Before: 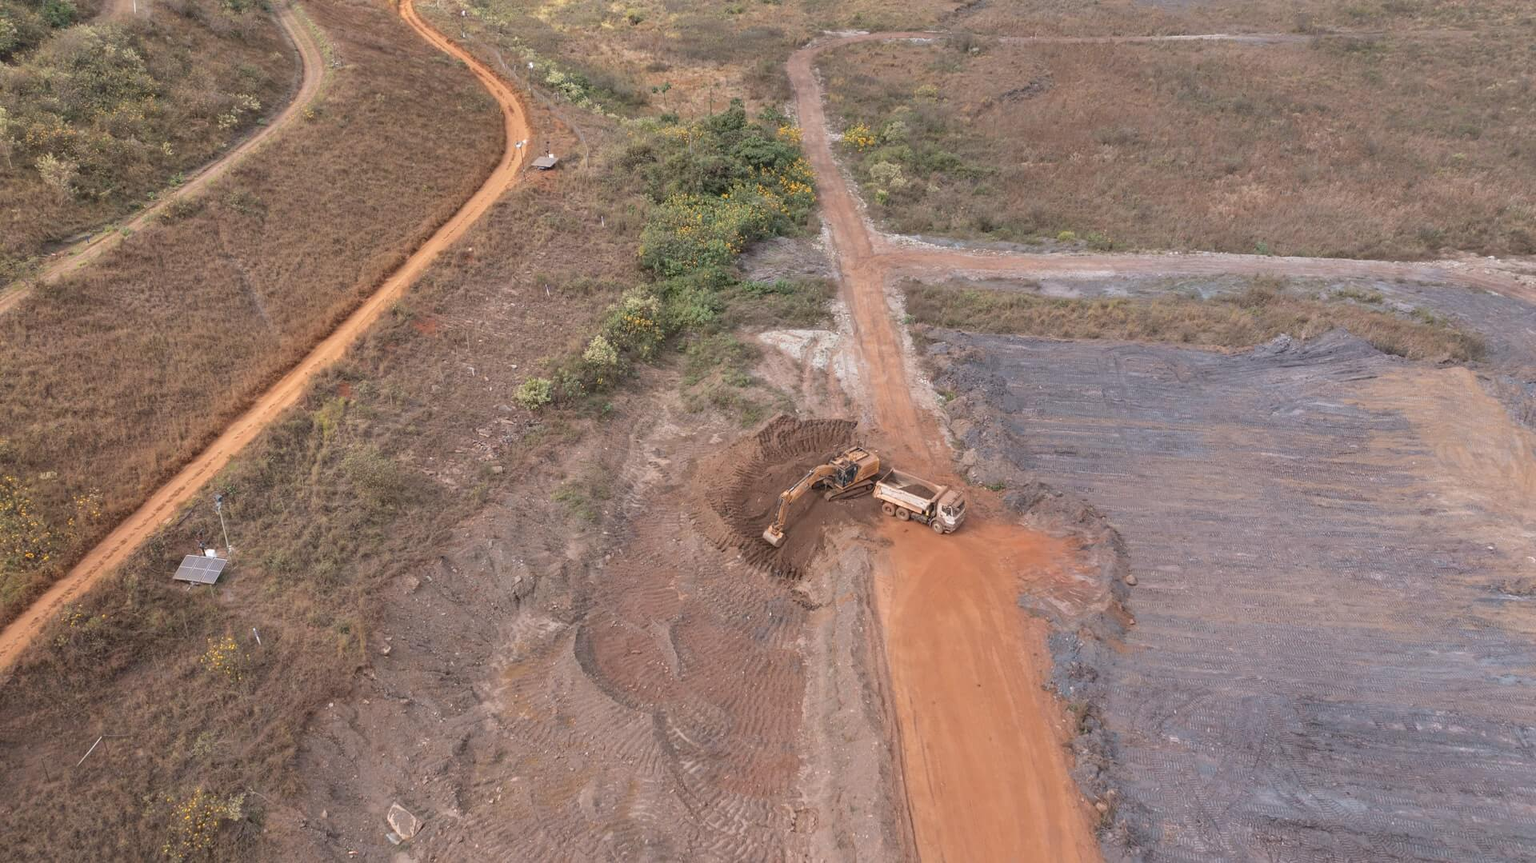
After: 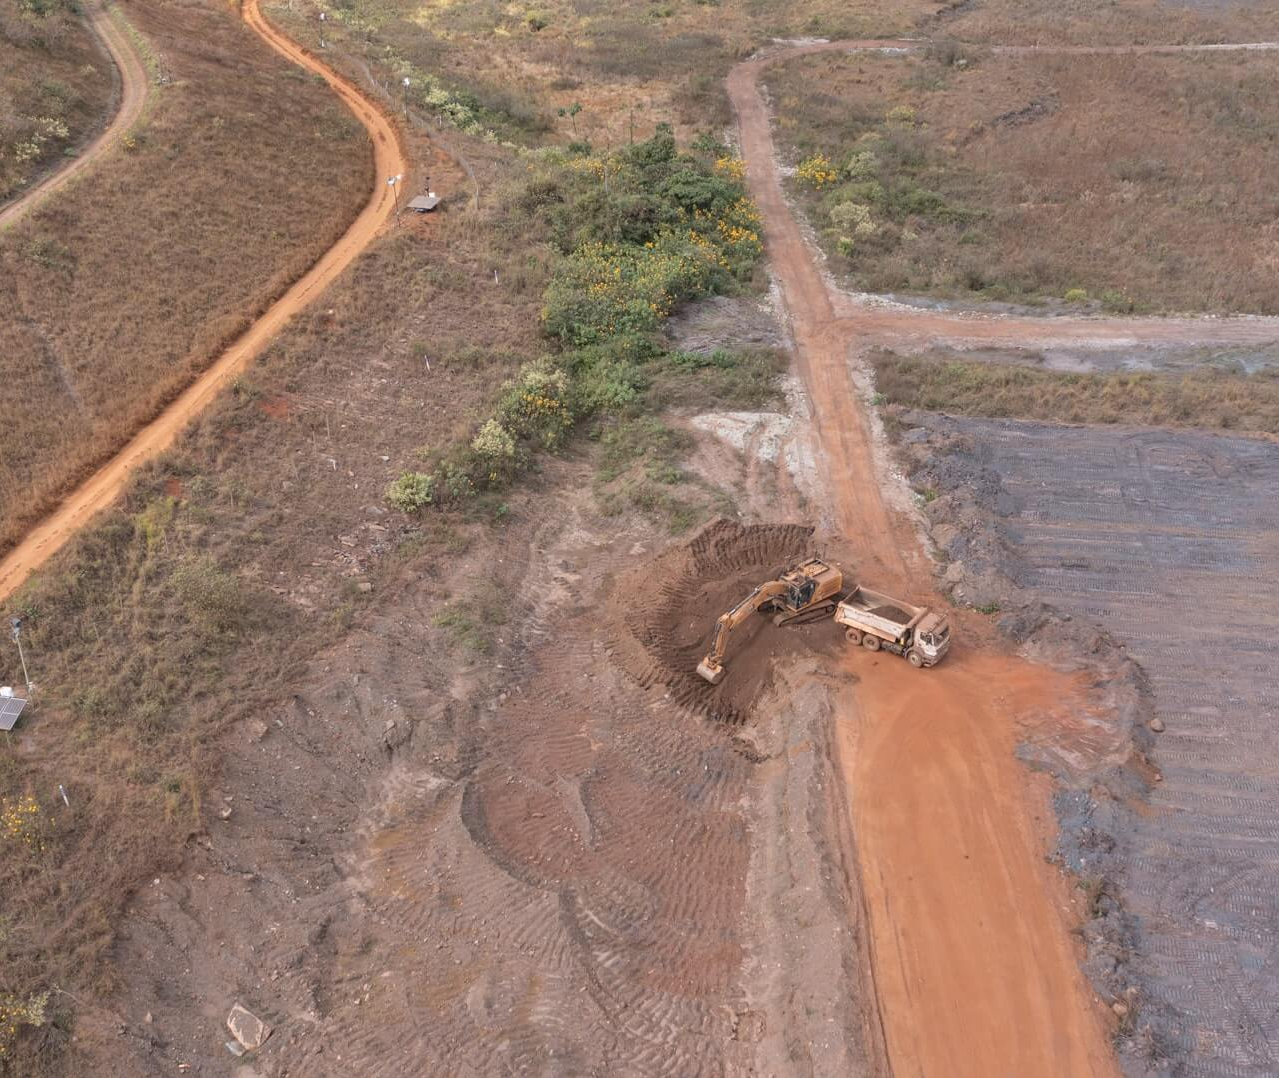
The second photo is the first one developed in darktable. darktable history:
crop and rotate: left 13.409%, right 19.924%
white balance: emerald 1
